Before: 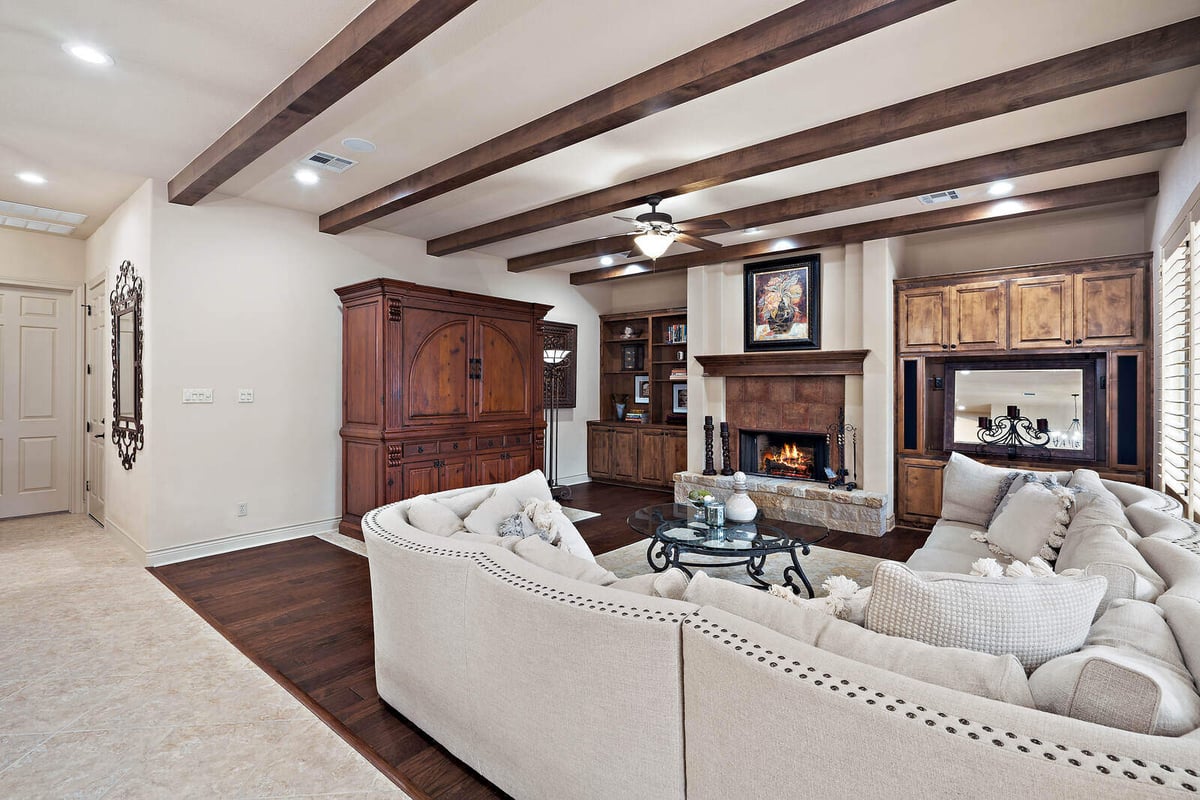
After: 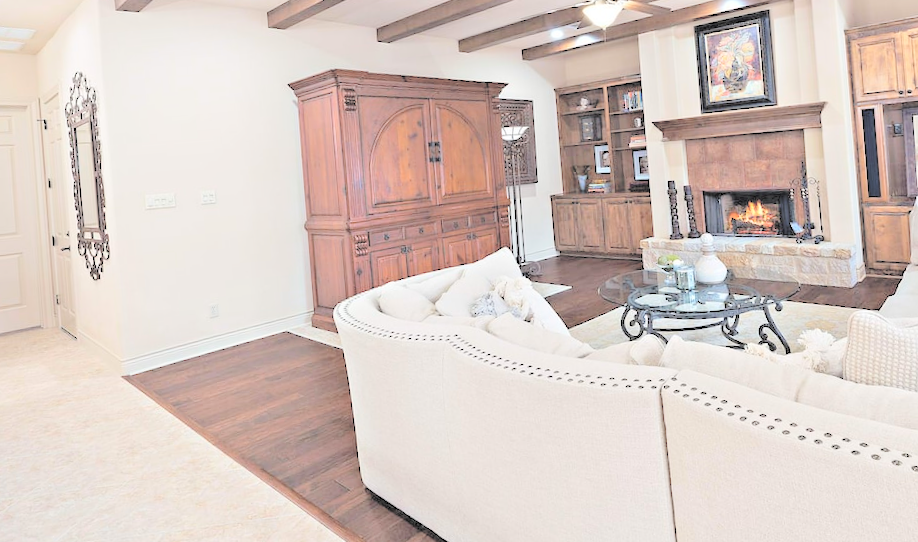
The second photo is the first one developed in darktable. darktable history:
contrast brightness saturation: brightness 1
crop: top 26.531%, right 17.959%
rotate and perspective: rotation -4.57°, crop left 0.054, crop right 0.944, crop top 0.087, crop bottom 0.914
